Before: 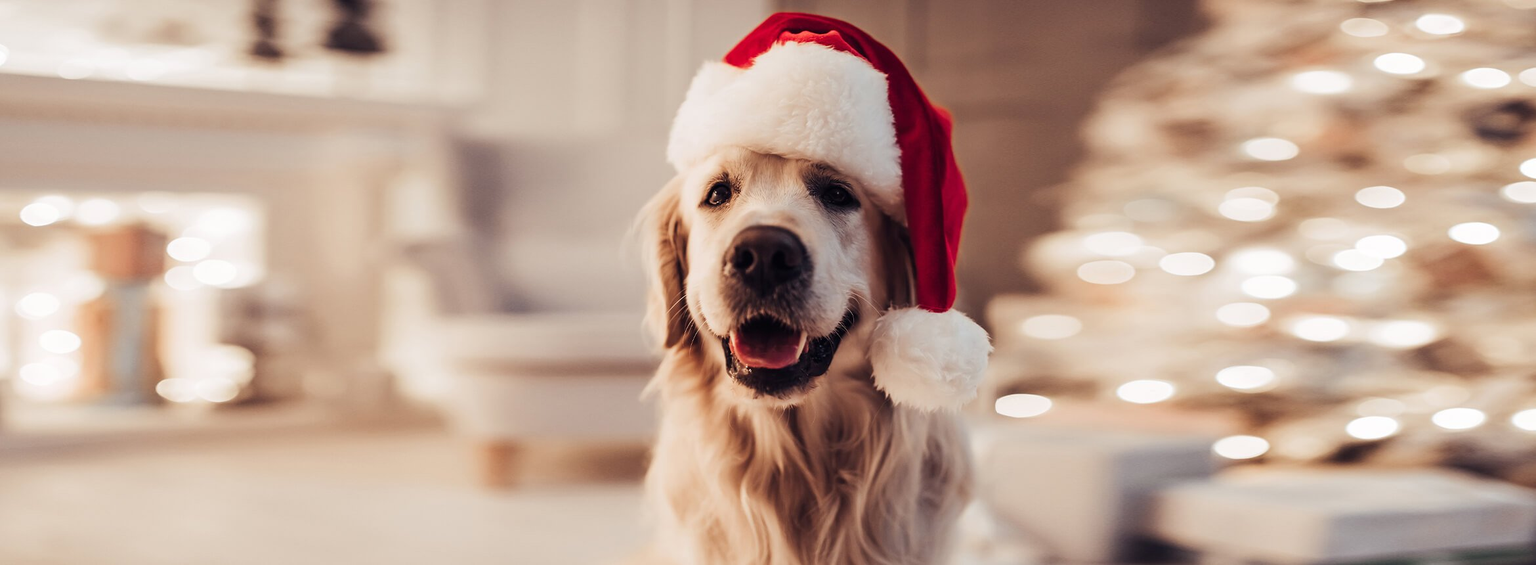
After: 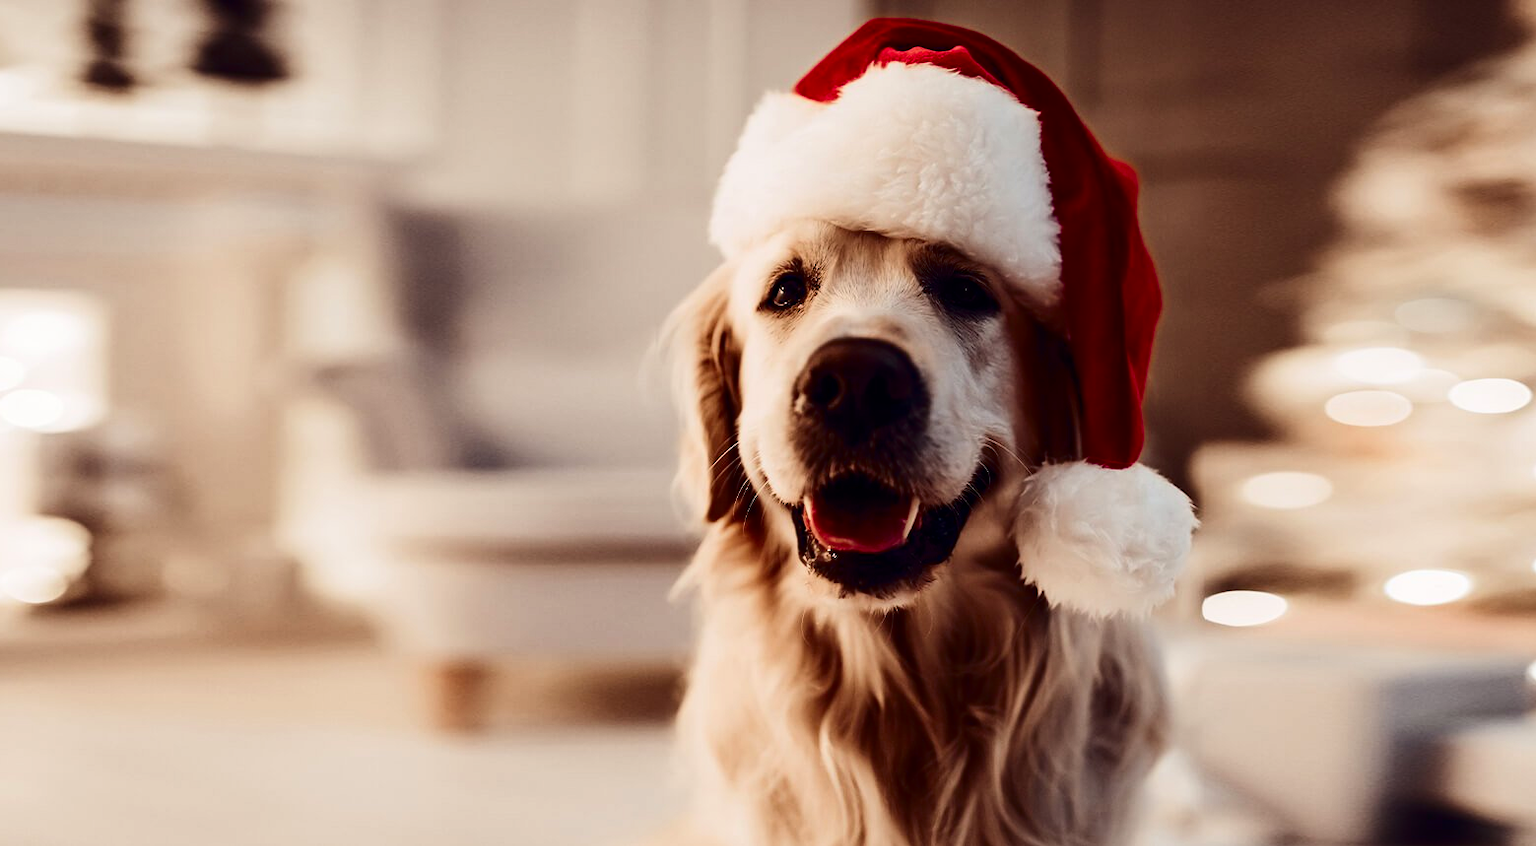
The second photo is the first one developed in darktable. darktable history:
contrast brightness saturation: contrast 0.24, brightness -0.24, saturation 0.14
crop and rotate: left 12.673%, right 20.66%
